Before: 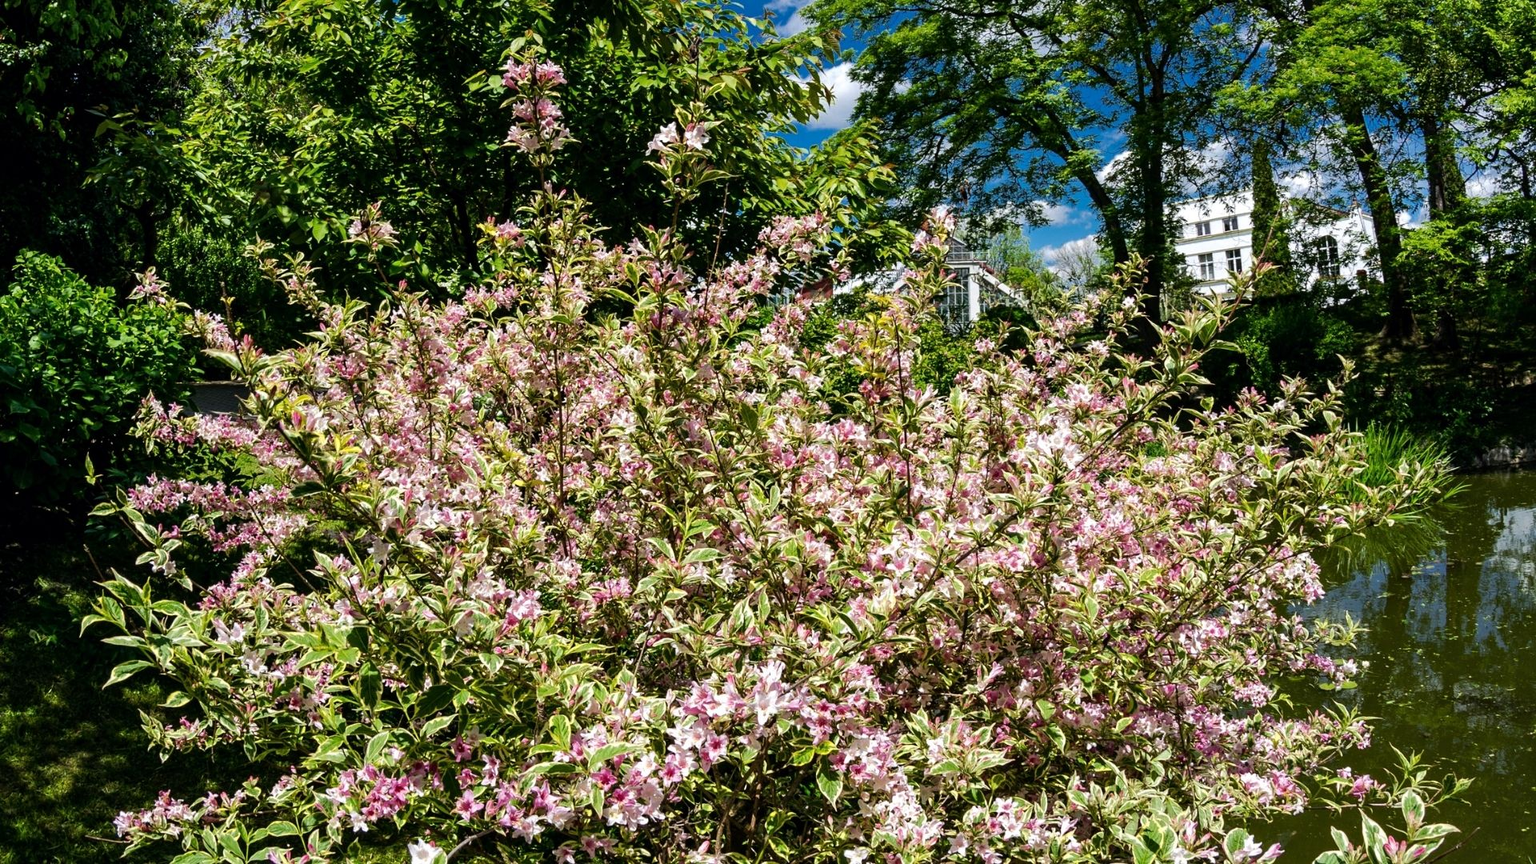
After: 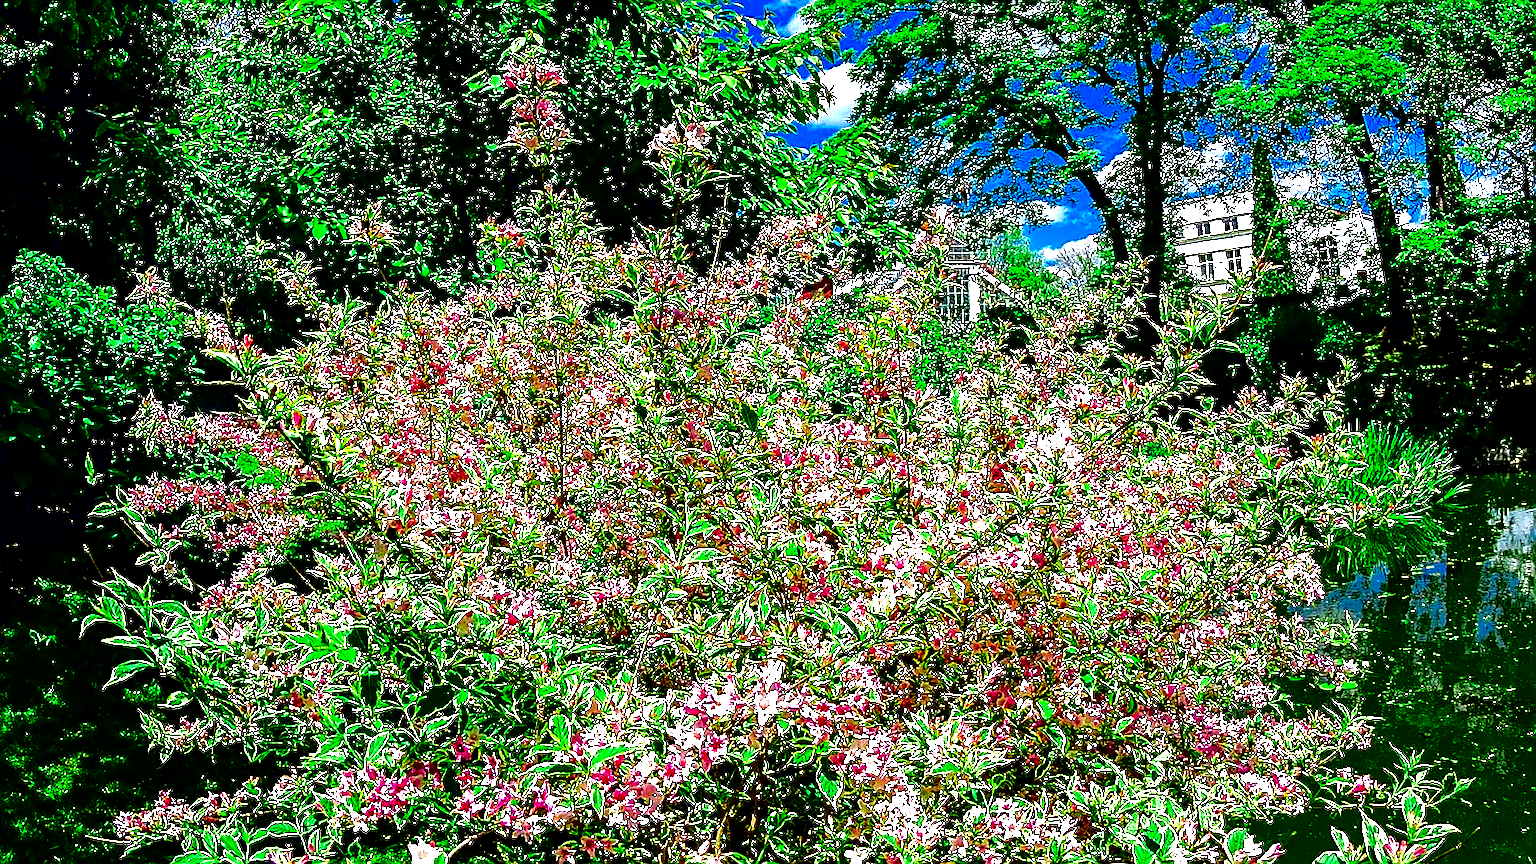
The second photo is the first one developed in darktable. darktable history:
contrast brightness saturation: brightness -0.991, saturation 0.993
sharpen: radius 1.394, amount 1.249, threshold 0.799
local contrast: shadows 96%, midtone range 0.497
tone equalizer: -7 EV 0.157 EV, -6 EV 0.572 EV, -5 EV 1.12 EV, -4 EV 1.34 EV, -3 EV 1.18 EV, -2 EV 0.6 EV, -1 EV 0.154 EV, edges refinement/feathering 500, mask exposure compensation -1.57 EV, preserve details no
color zones: curves: ch2 [(0, 0.5) (0.143, 0.517) (0.286, 0.571) (0.429, 0.522) (0.571, 0.5) (0.714, 0.5) (0.857, 0.5) (1, 0.5)]
exposure: exposure 1 EV, compensate highlight preservation false
